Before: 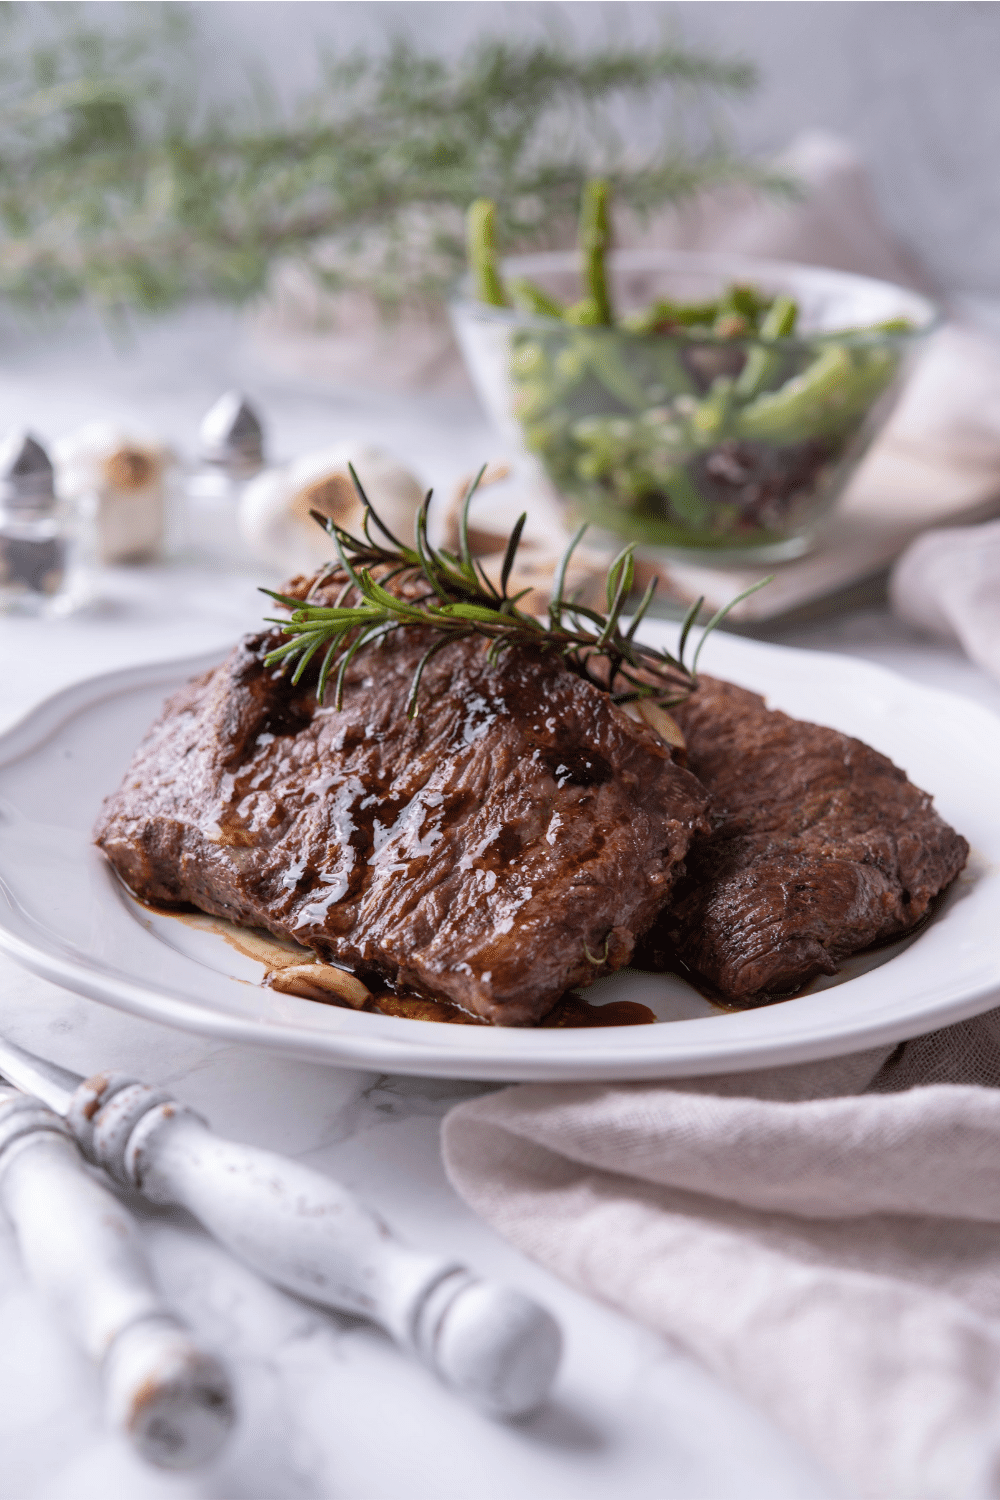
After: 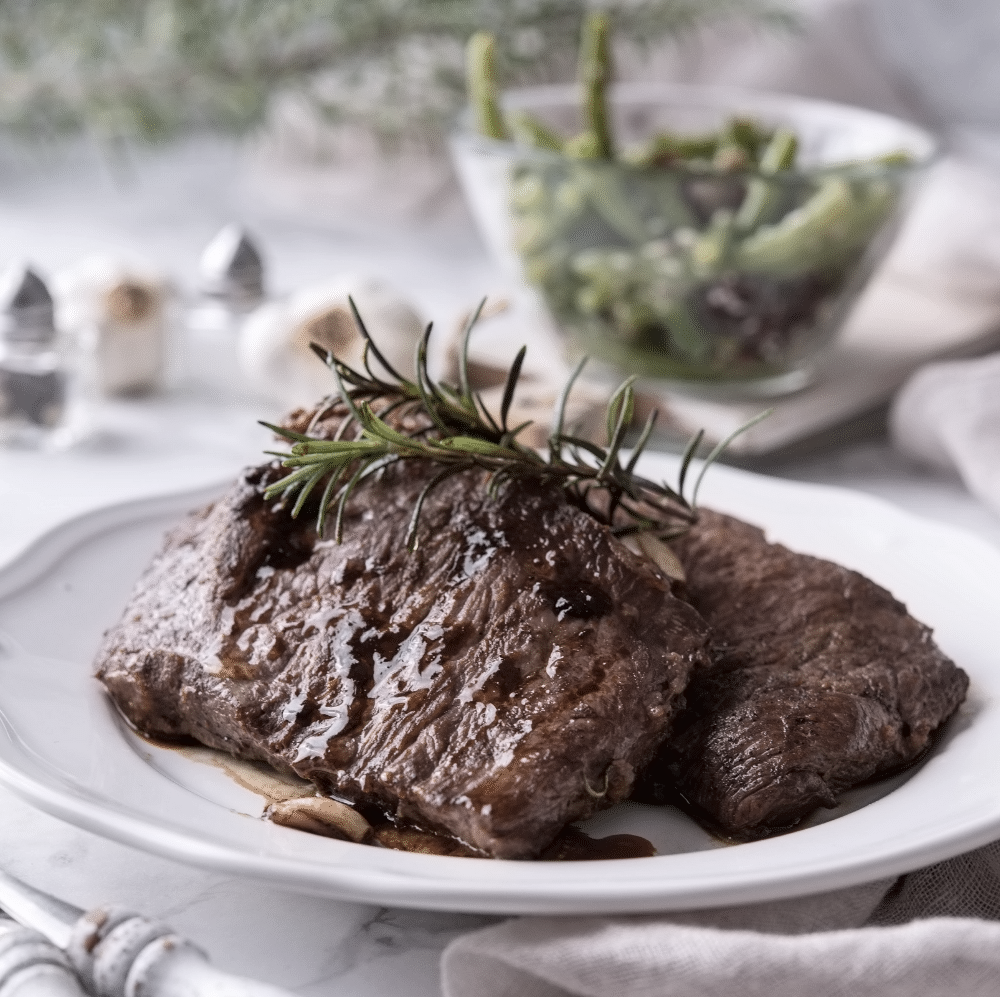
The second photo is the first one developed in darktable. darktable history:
crop: top 11.147%, bottom 22.366%
contrast brightness saturation: contrast 0.104, saturation -0.369
contrast equalizer: octaves 7, y [[0.5 ×6], [0.5 ×6], [0.5 ×6], [0 ×6], [0, 0.039, 0.251, 0.29, 0.293, 0.292]]
